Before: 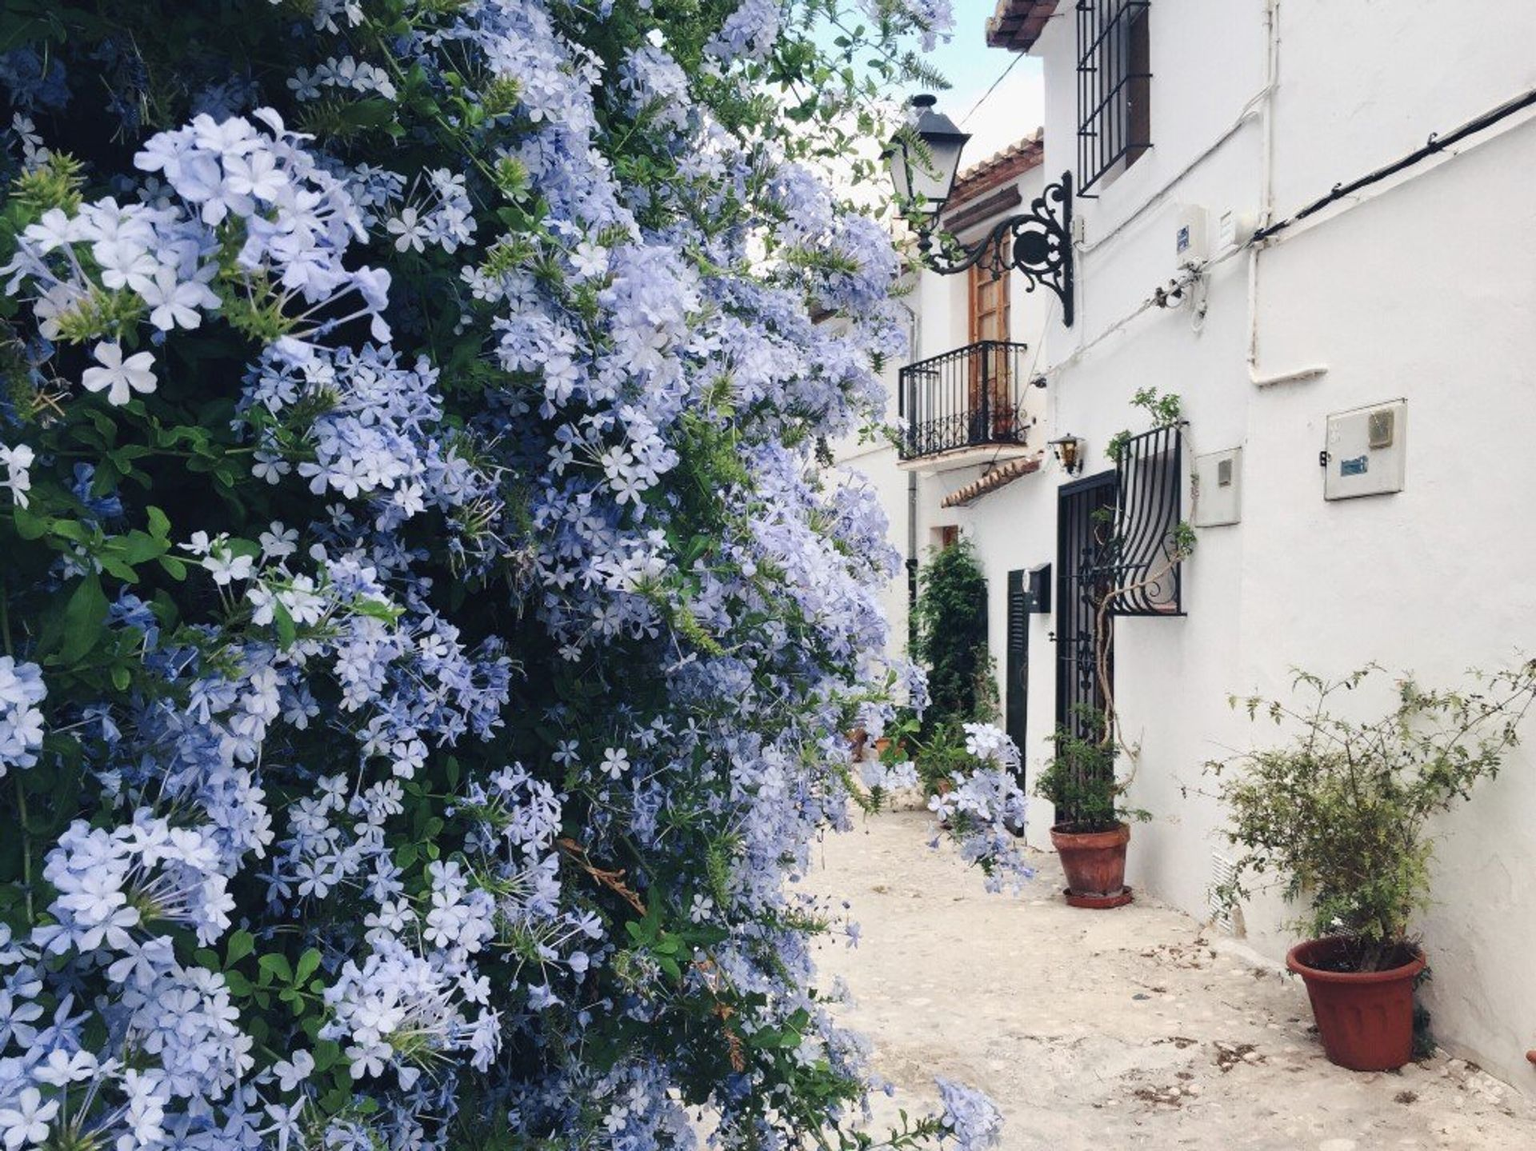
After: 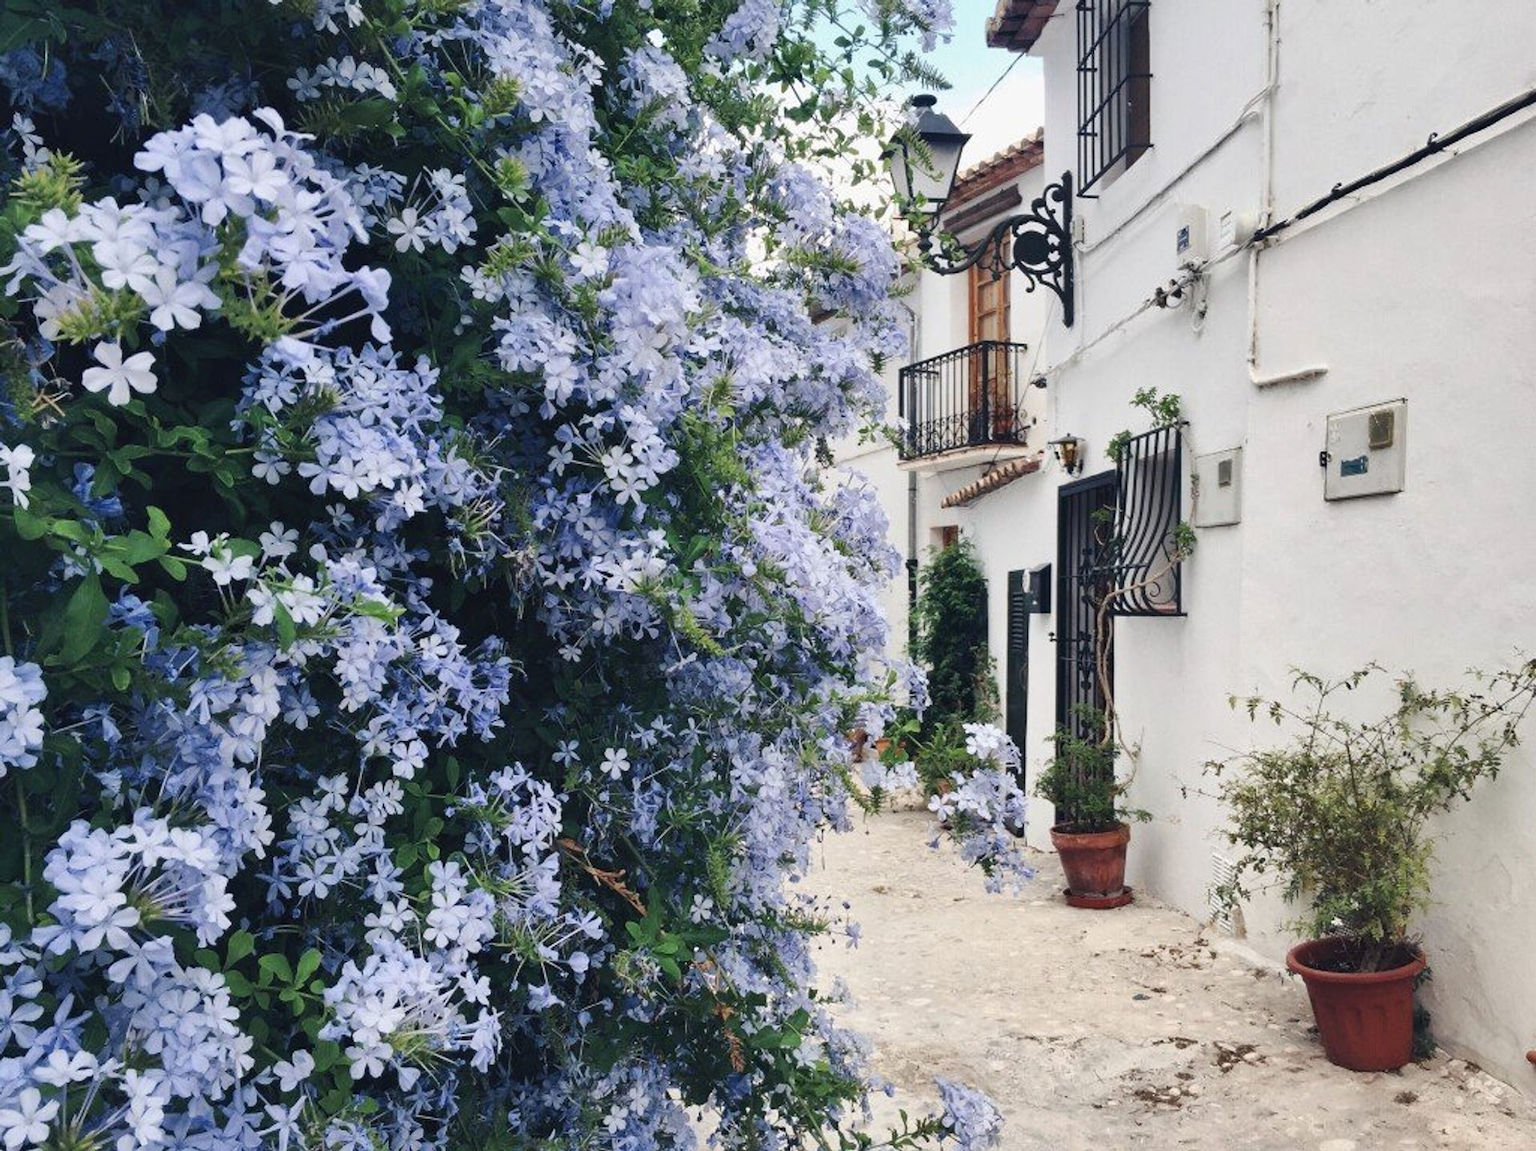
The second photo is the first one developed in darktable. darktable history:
shadows and highlights: shadows 47.16, highlights -41.73, soften with gaussian
